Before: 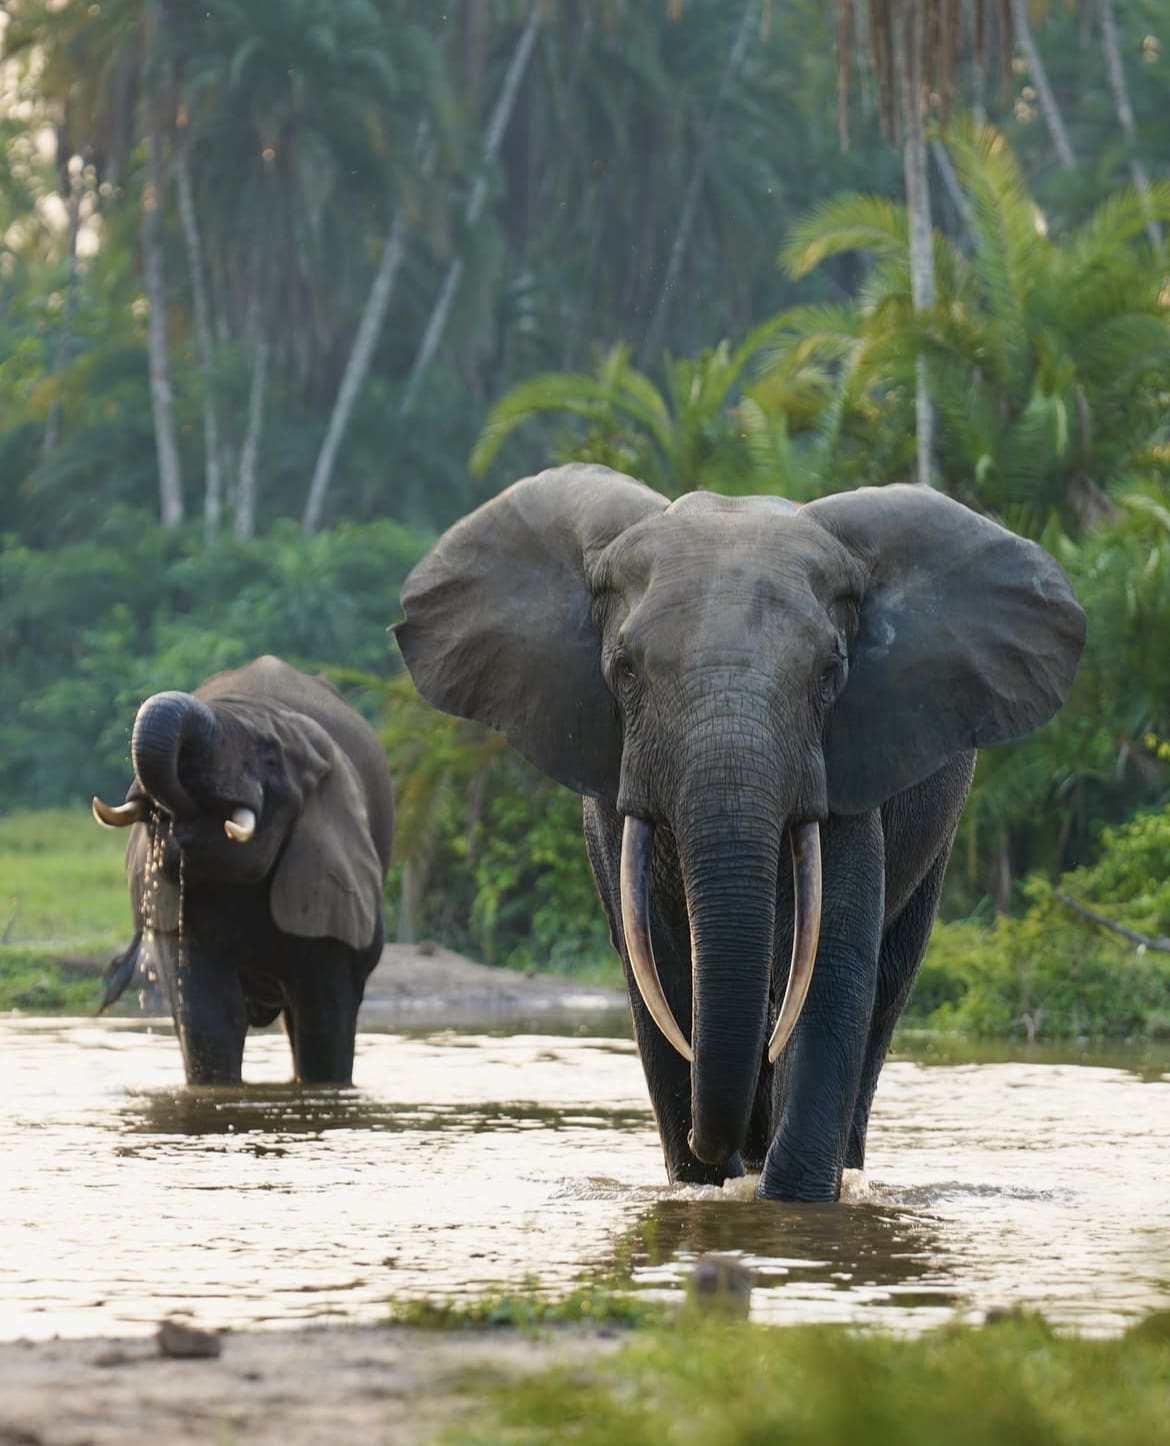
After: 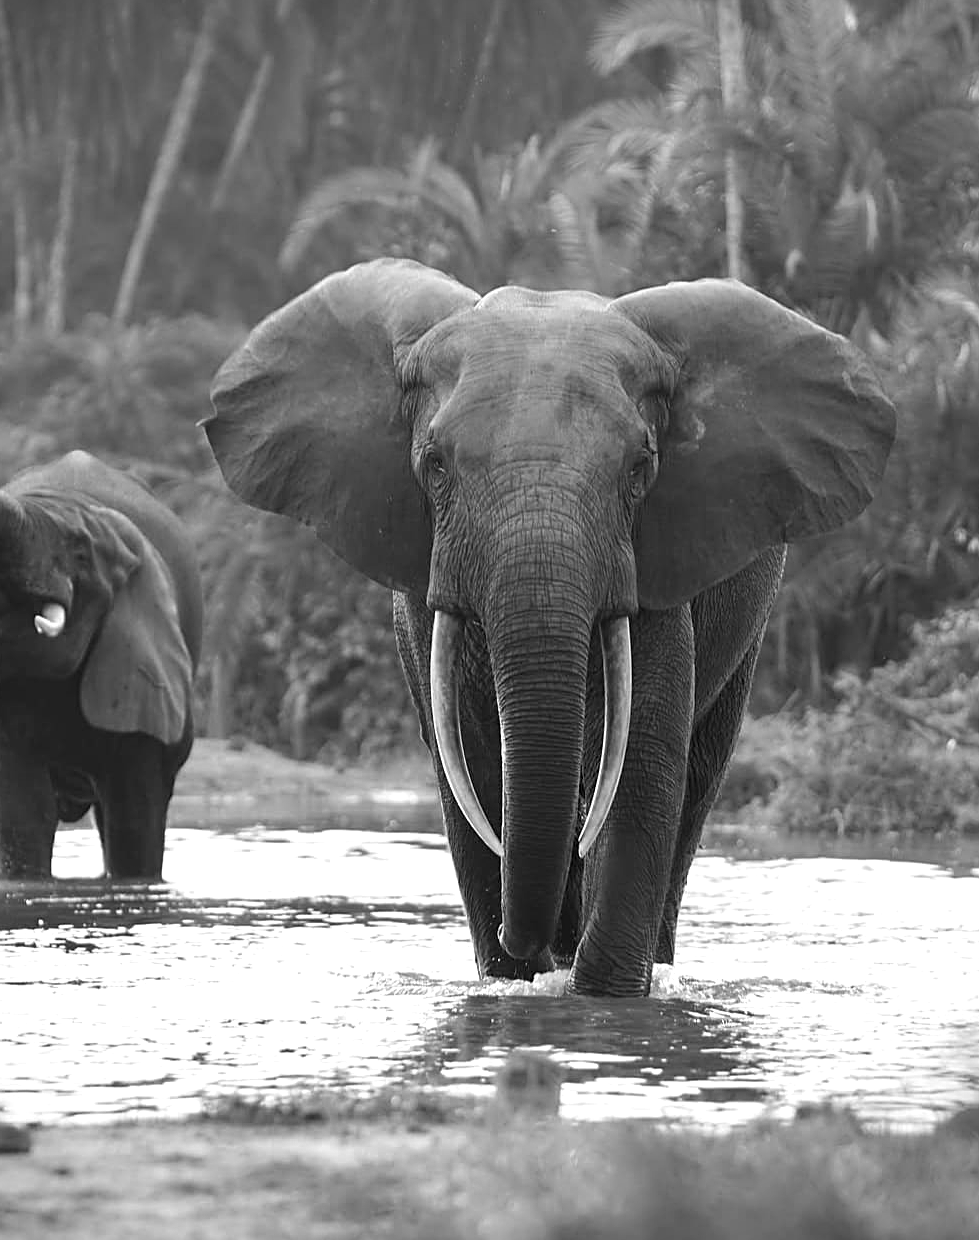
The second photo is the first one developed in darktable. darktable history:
monochrome: a 26.22, b 42.67, size 0.8
vignetting: fall-off start 91.19%
sharpen: on, module defaults
crop: left 16.315%, top 14.246%
exposure: black level correction 0, exposure 0.7 EV, compensate exposure bias true, compensate highlight preservation false
